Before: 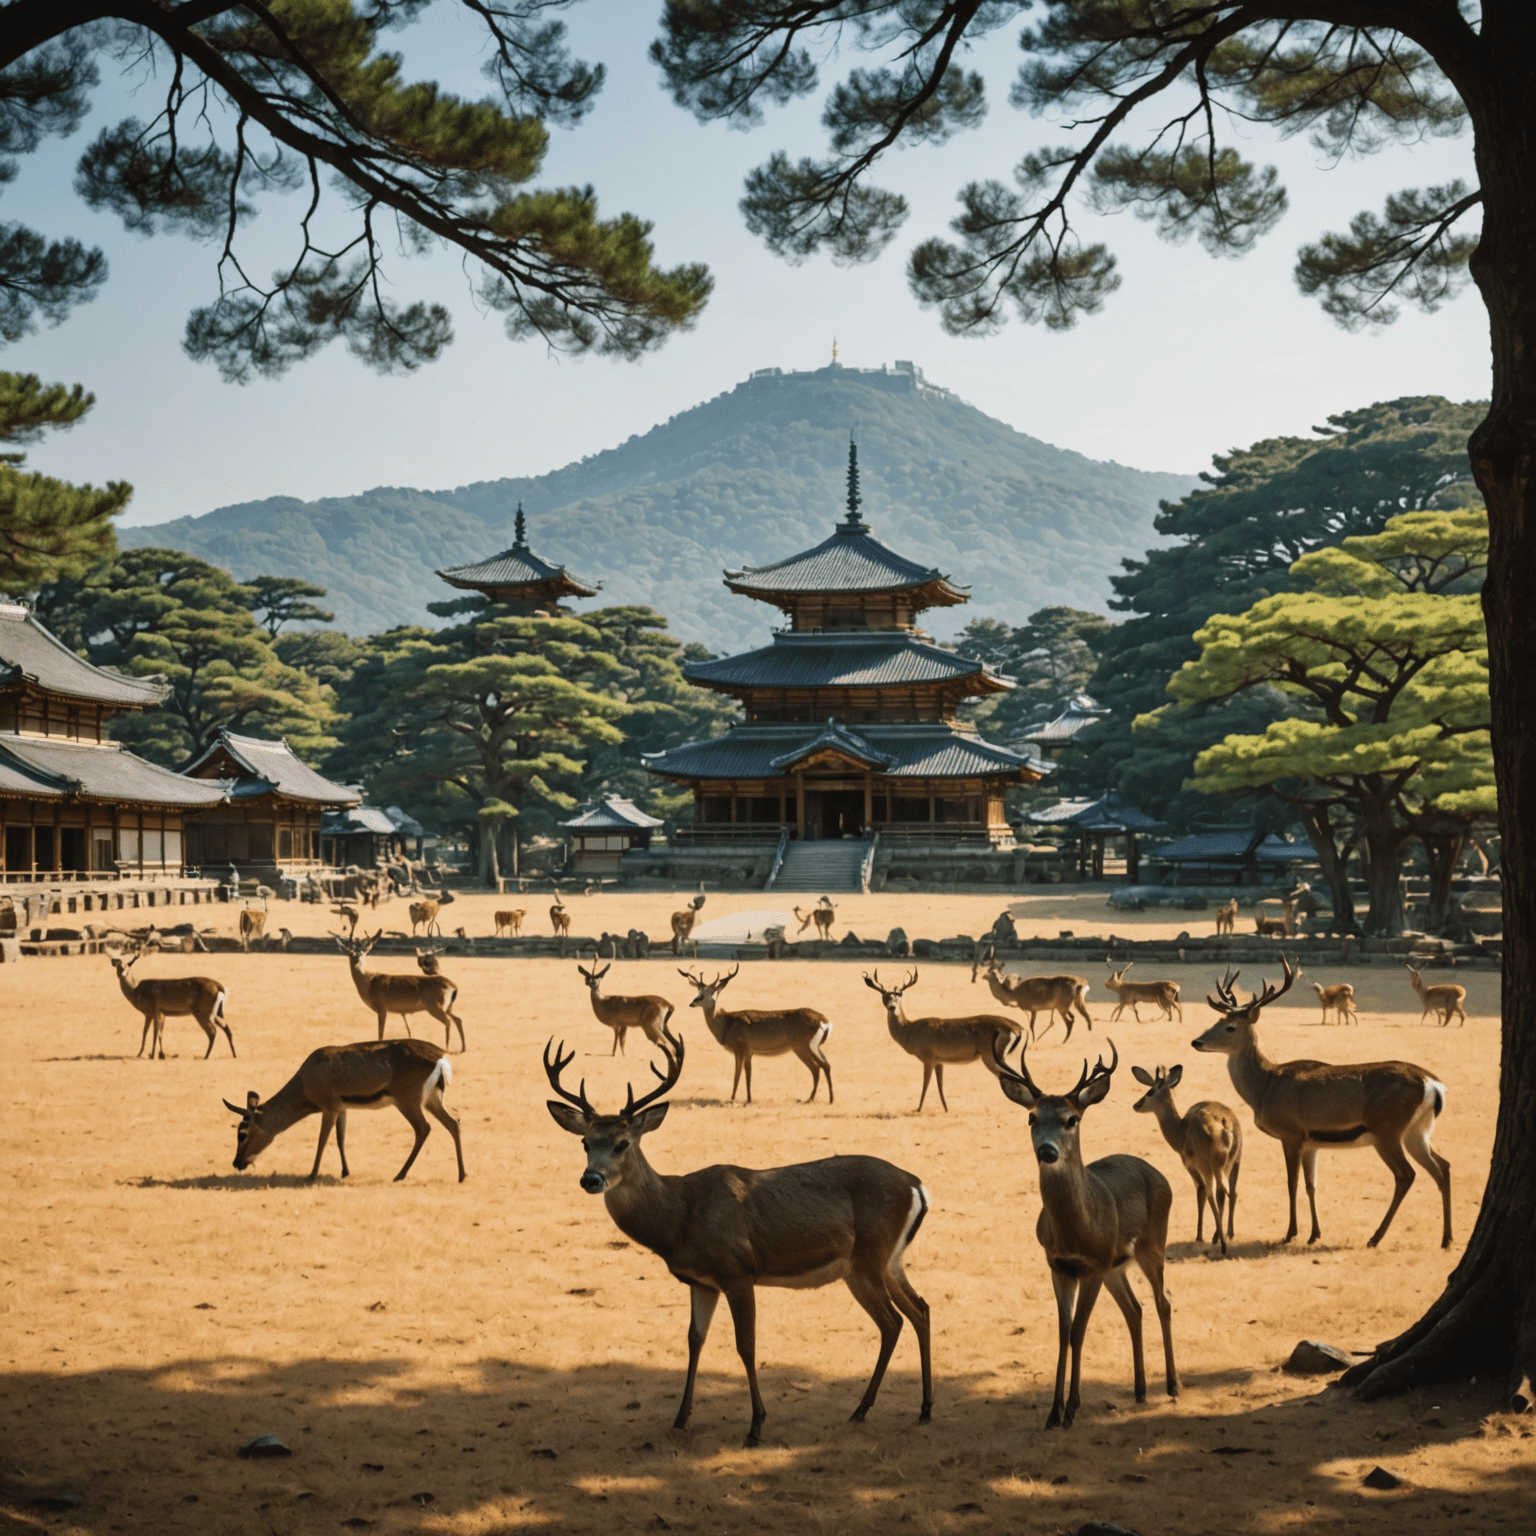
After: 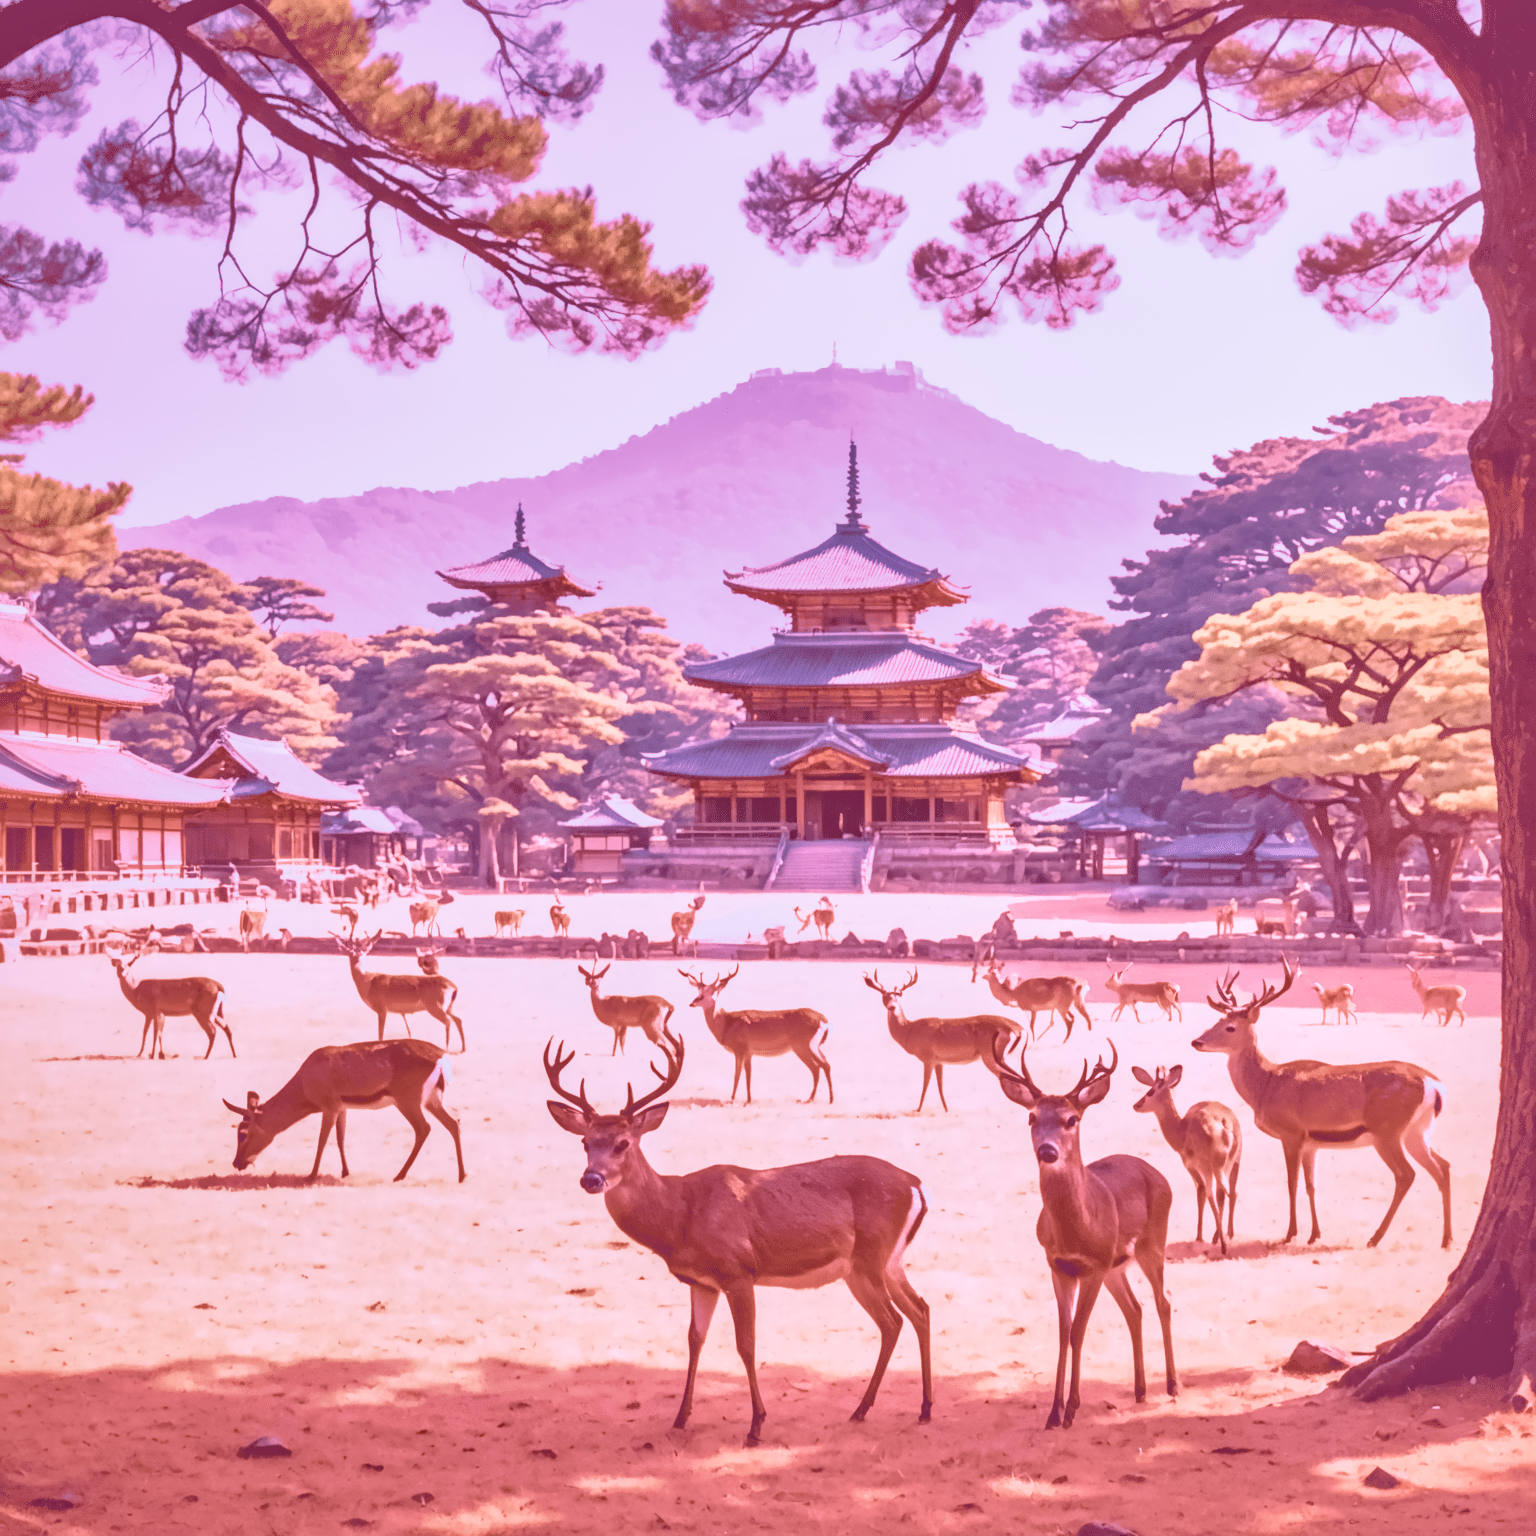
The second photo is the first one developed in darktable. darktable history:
color calibration: illuminant as shot in camera, x 0.358, y 0.373, temperature 4628.91 K
denoise (profiled): preserve shadows 1.52, scattering 0.002, a [-1, 0, 0], compensate highlight preservation false
exposure: black level correction 0, exposure 1.1 EV, compensate exposure bias true, compensate highlight preservation false
haze removal: compatibility mode true, adaptive false
highlight reconstruction: on, module defaults
hot pixels: on, module defaults
lens correction: scale 1, crop 1, focal 16, aperture 5.6, distance 1000, camera "Canon EOS RP", lens "Canon RF 16mm F2.8 STM"
white balance: red 2.229, blue 1.46
velvia: strength 45%
local contrast: highlights 60%, shadows 60%, detail 160%
shadows and highlights: shadows 60, highlights -60
filmic rgb "scene-referred default": black relative exposure -7.65 EV, white relative exposure 4.56 EV, hardness 3.61
color balance rgb: perceptual saturation grading › global saturation 35%, perceptual saturation grading › highlights -30%, perceptual saturation grading › shadows 35%, perceptual brilliance grading › global brilliance 3%, perceptual brilliance grading › highlights -3%, perceptual brilliance grading › shadows 3%
